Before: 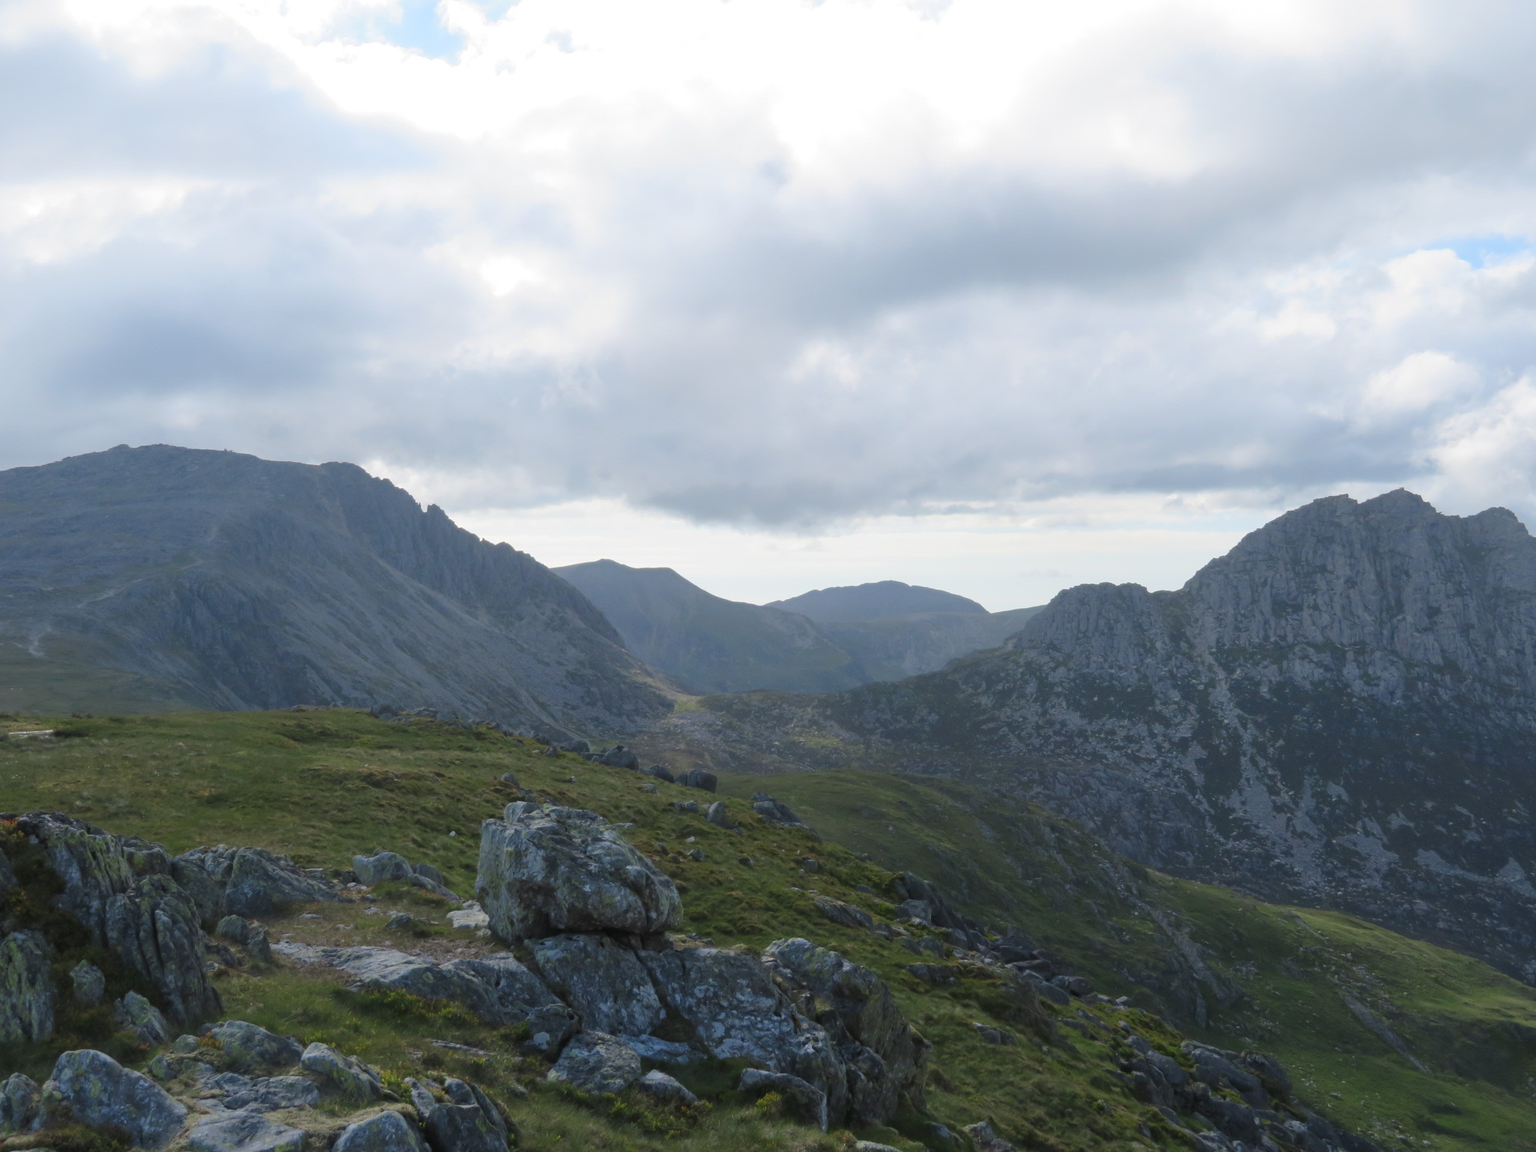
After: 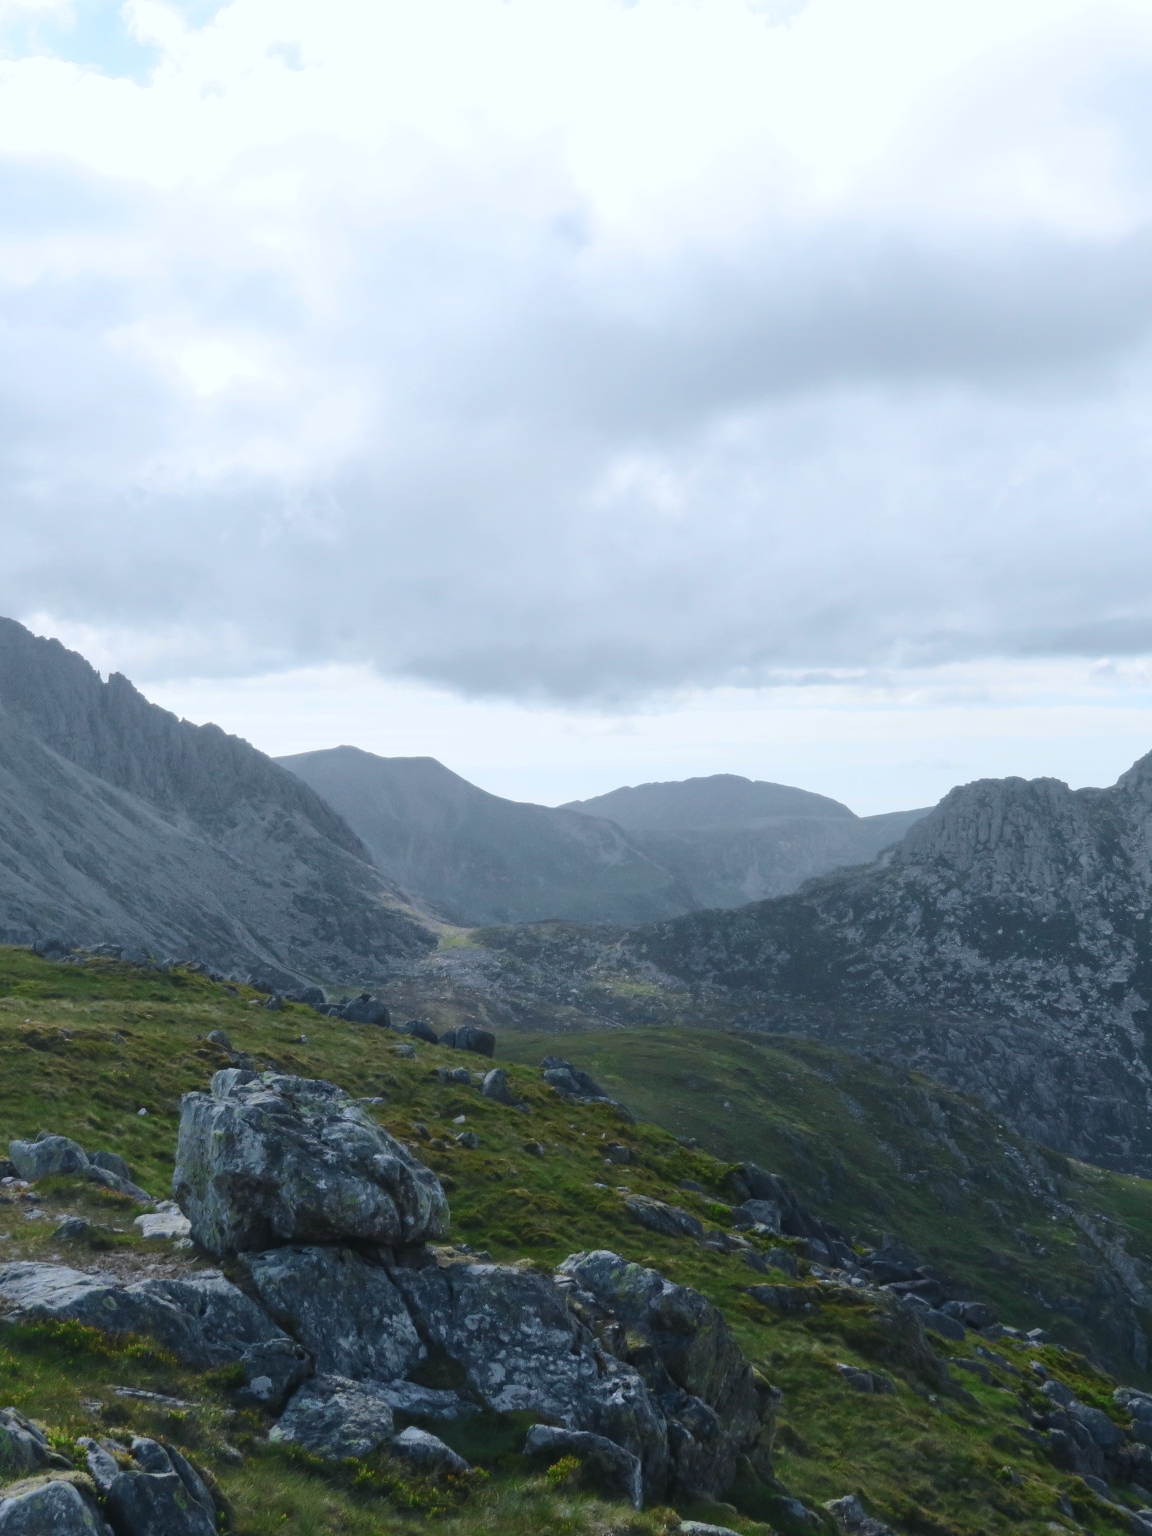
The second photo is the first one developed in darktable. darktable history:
crop and rotate: left 22.516%, right 21.234%
white balance: red 0.98, blue 1.034
tone curve: curves: ch0 [(0, 0.046) (0.037, 0.056) (0.176, 0.162) (0.33, 0.331) (0.432, 0.475) (0.601, 0.665) (0.843, 0.876) (1, 1)]; ch1 [(0, 0) (0.339, 0.349) (0.445, 0.42) (0.476, 0.47) (0.497, 0.492) (0.523, 0.514) (0.557, 0.558) (0.632, 0.615) (0.728, 0.746) (1, 1)]; ch2 [(0, 0) (0.327, 0.324) (0.417, 0.44) (0.46, 0.453) (0.502, 0.495) (0.526, 0.52) (0.54, 0.55) (0.606, 0.626) (0.745, 0.704) (1, 1)], color space Lab, independent channels, preserve colors none
